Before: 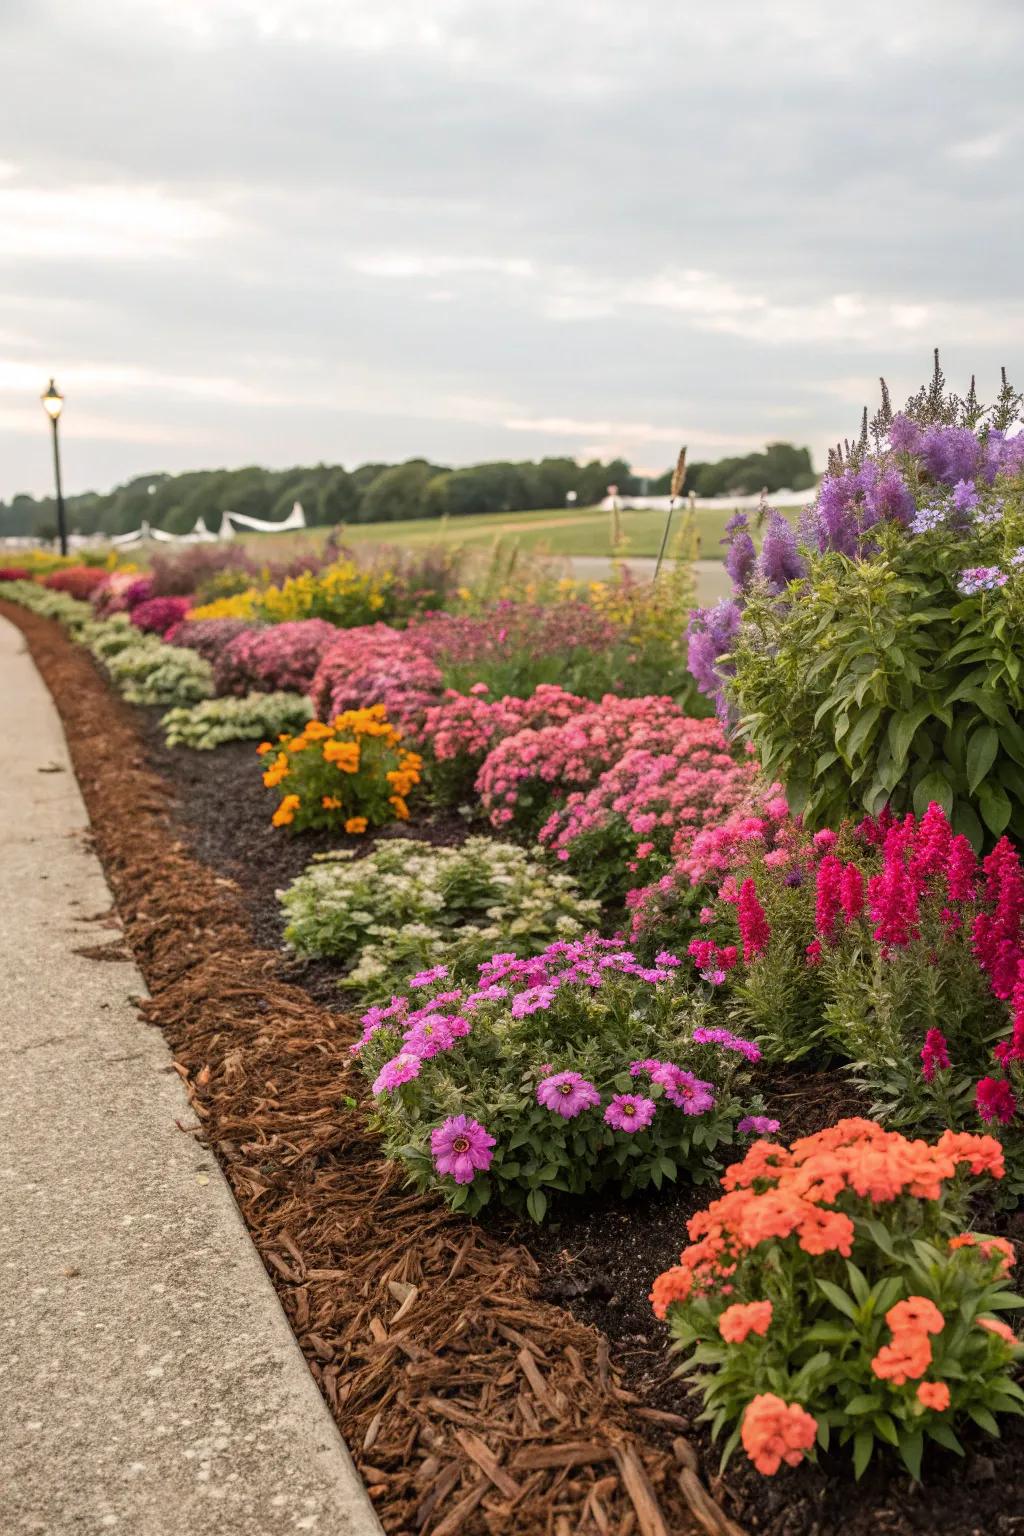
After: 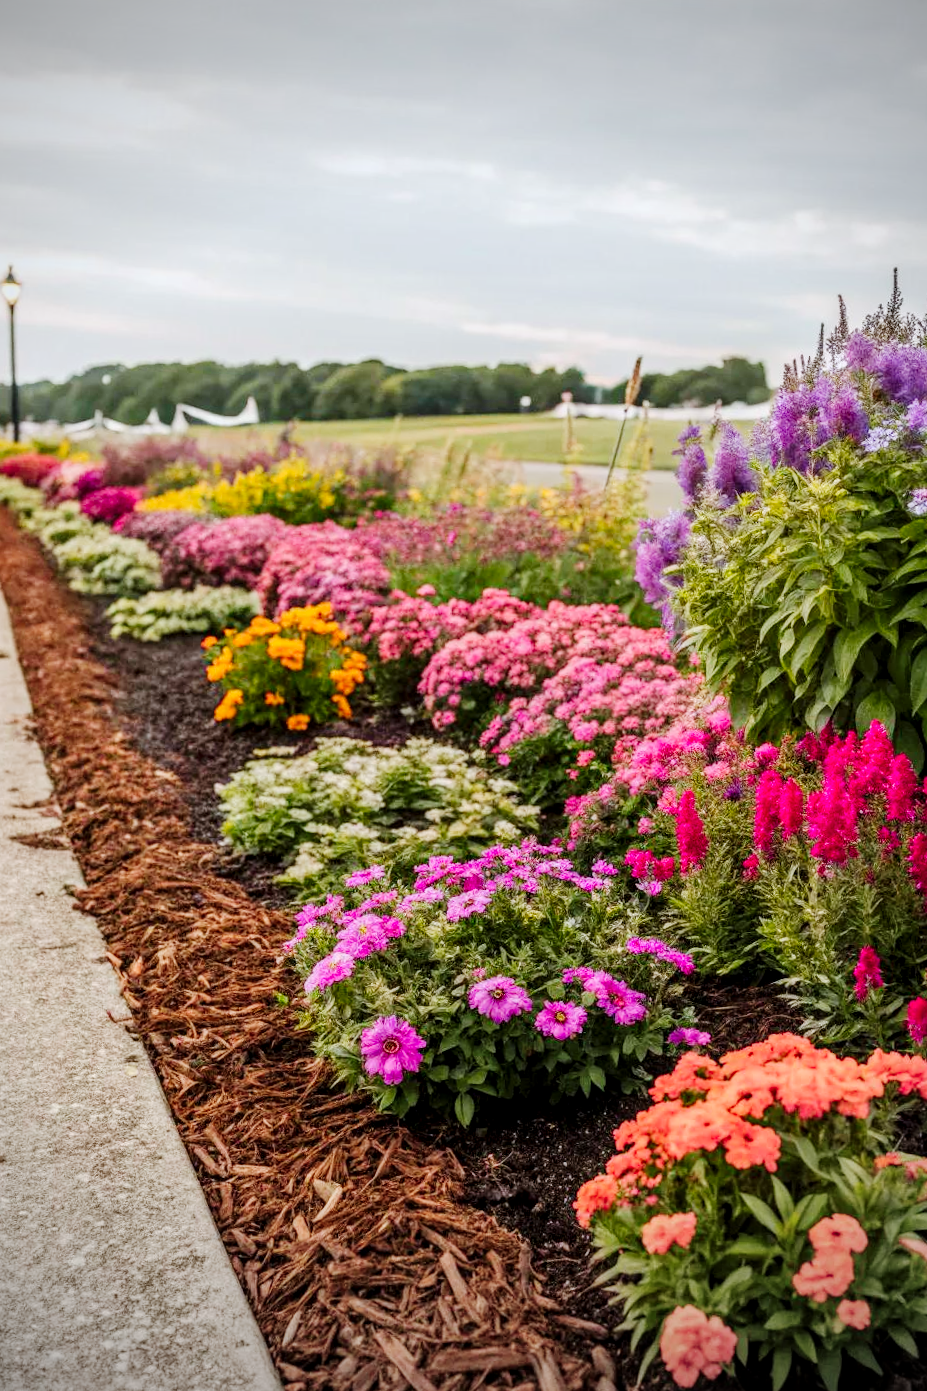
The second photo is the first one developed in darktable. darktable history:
vignetting: width/height ratio 1.092
local contrast: on, module defaults
color calibration: output R [0.972, 0.068, -0.094, 0], output G [-0.178, 1.216, -0.086, 0], output B [0.095, -0.136, 0.98, 0], illuminant as shot in camera, x 0.358, y 0.373, temperature 4628.91 K
crop and rotate: angle -2.13°, left 3.116%, top 3.927%, right 1.354%, bottom 0.486%
tone curve: curves: ch0 [(0.014, 0) (0.13, 0.09) (0.227, 0.211) (0.346, 0.388) (0.499, 0.598) (0.662, 0.76) (0.795, 0.846) (1, 0.969)]; ch1 [(0, 0) (0.366, 0.367) (0.447, 0.417) (0.473, 0.484) (0.504, 0.502) (0.525, 0.518) (0.564, 0.548) (0.639, 0.643) (1, 1)]; ch2 [(0, 0) (0.333, 0.346) (0.375, 0.375) (0.424, 0.43) (0.476, 0.498) (0.496, 0.505) (0.517, 0.515) (0.542, 0.564) (0.583, 0.6) (0.64, 0.622) (0.723, 0.676) (1, 1)], preserve colors none
